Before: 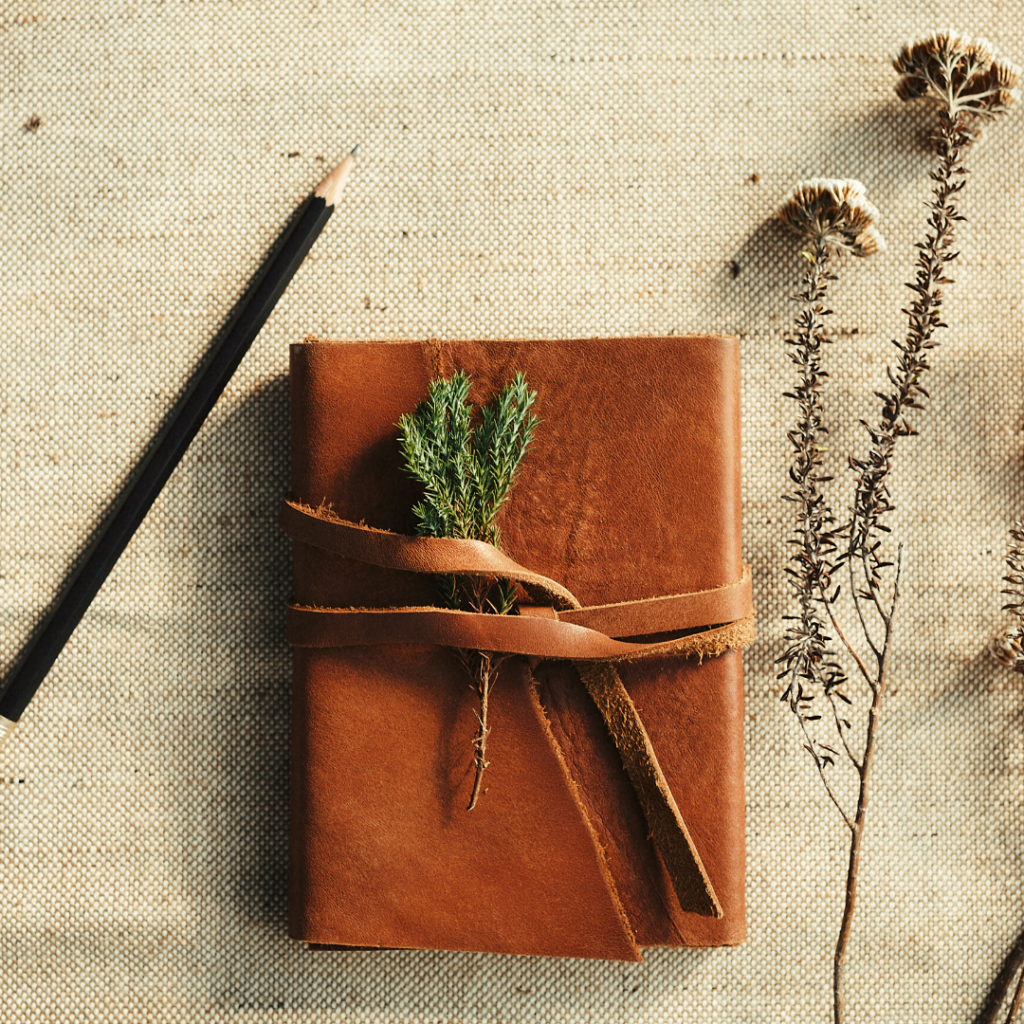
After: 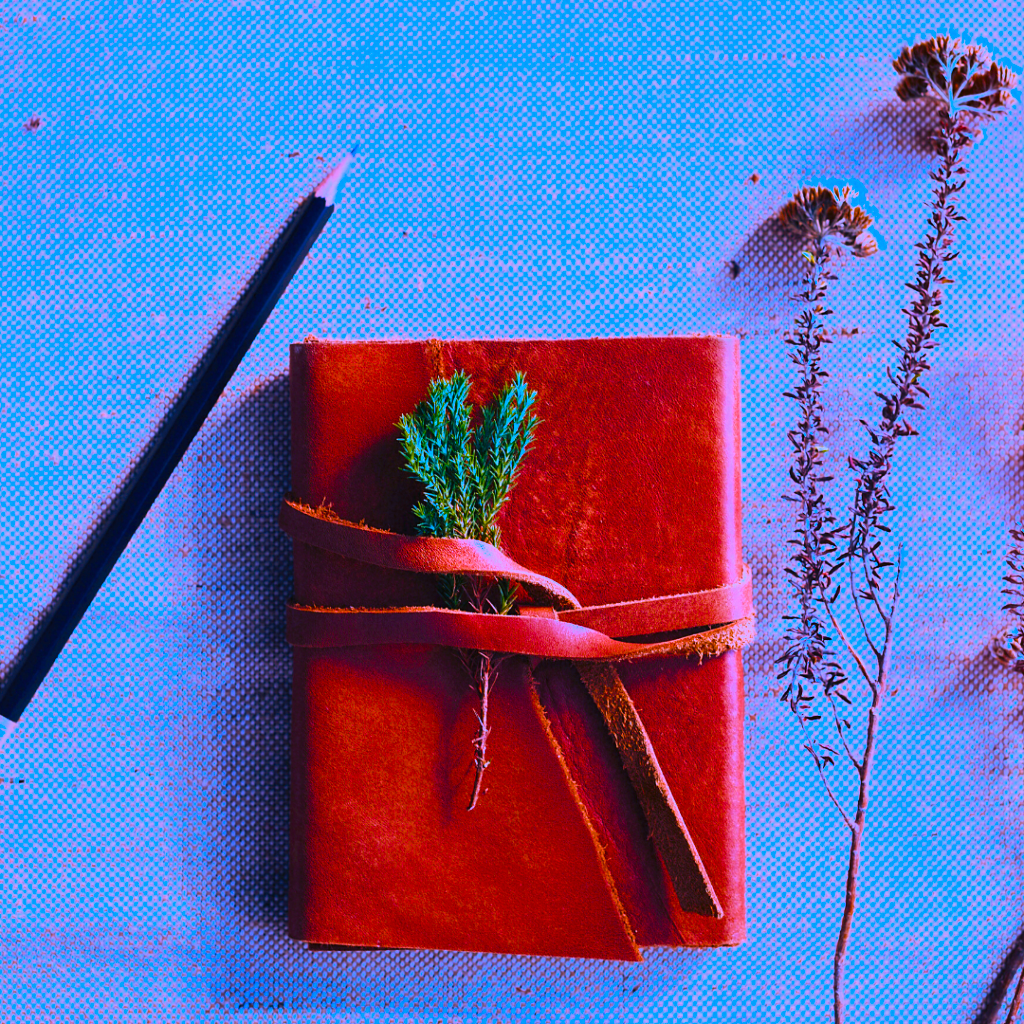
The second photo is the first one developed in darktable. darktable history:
white balance: red 0.98, blue 1.61
color balance rgb: linear chroma grading › global chroma 42%, perceptual saturation grading › global saturation 42%, global vibrance 33%
color calibration: output R [0.972, 0.068, -0.094, 0], output G [-0.178, 1.216, -0.086, 0], output B [0.095, -0.136, 0.98, 0], illuminant custom, x 0.371, y 0.381, temperature 4283.16 K
